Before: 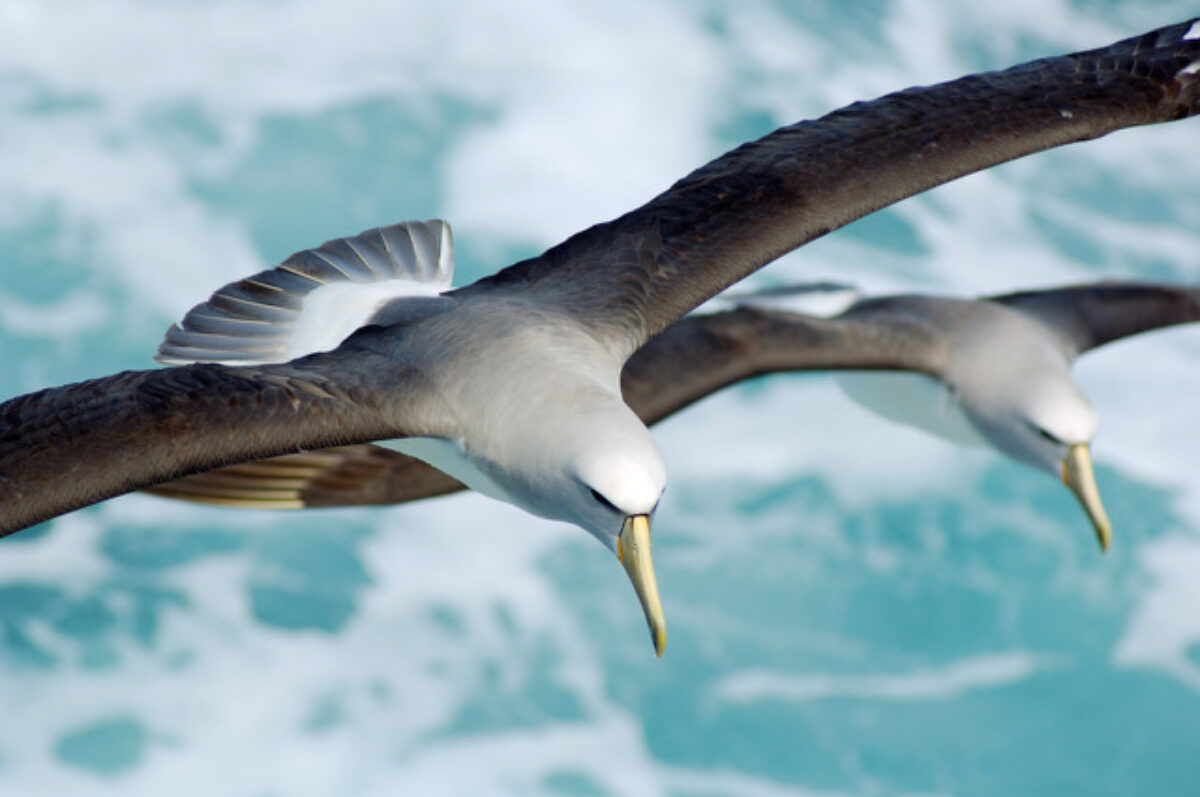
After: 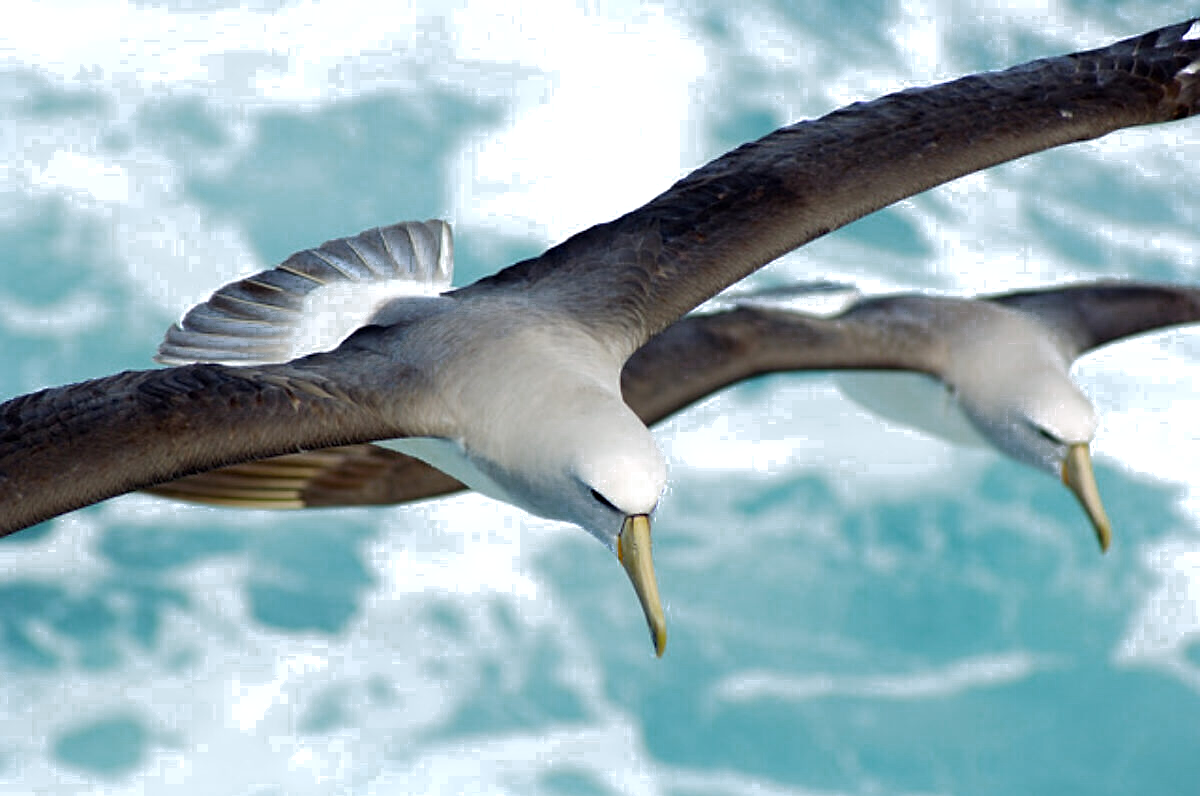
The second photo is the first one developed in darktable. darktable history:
sharpen: on, module defaults
crop: bottom 0.065%
color zones: curves: ch0 [(0.203, 0.433) (0.607, 0.517) (0.697, 0.696) (0.705, 0.897)], mix 101.16%
